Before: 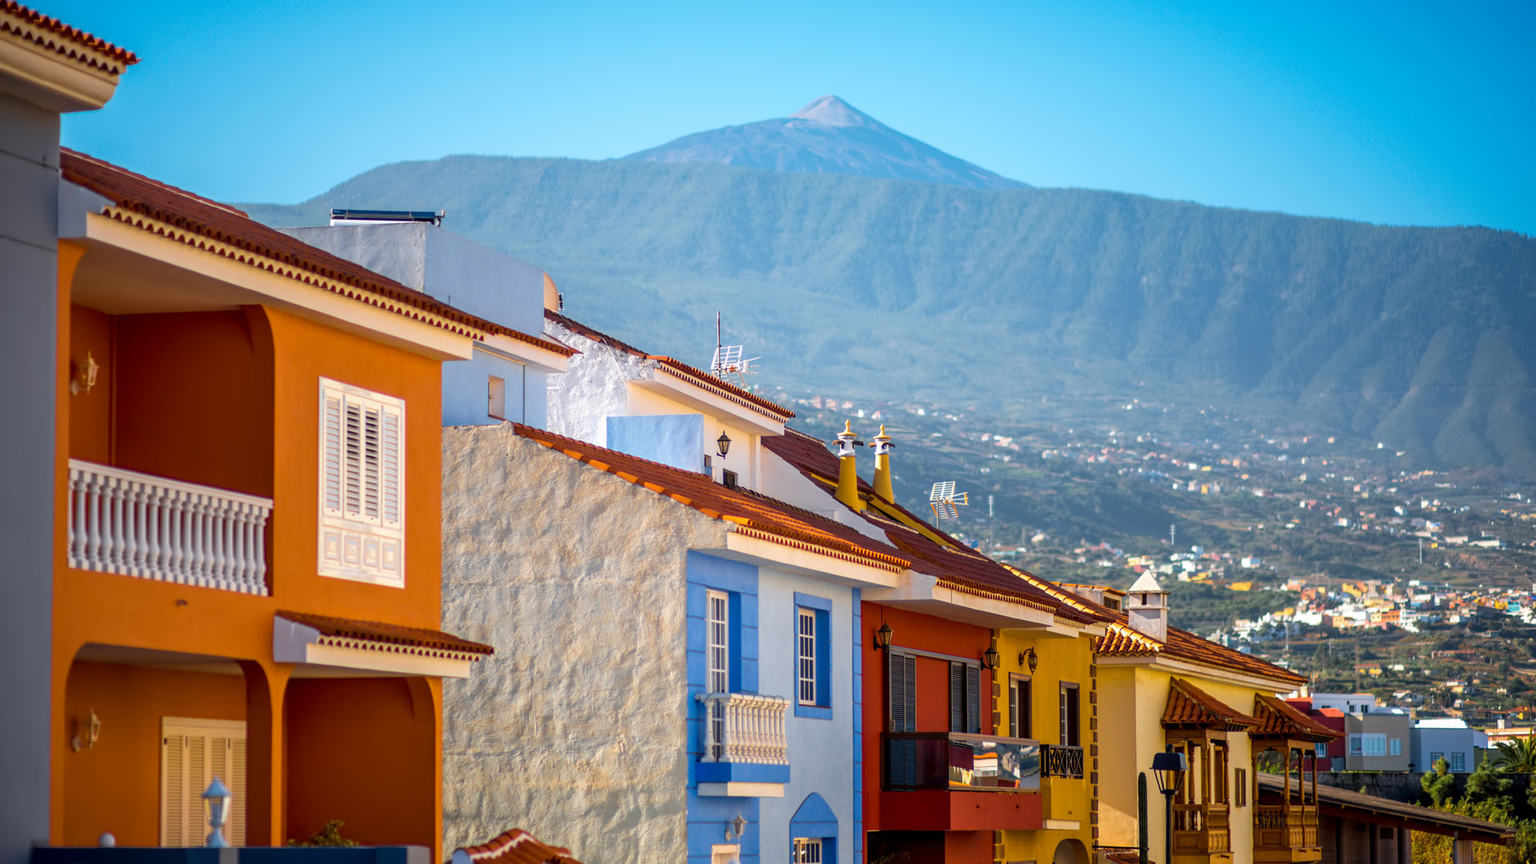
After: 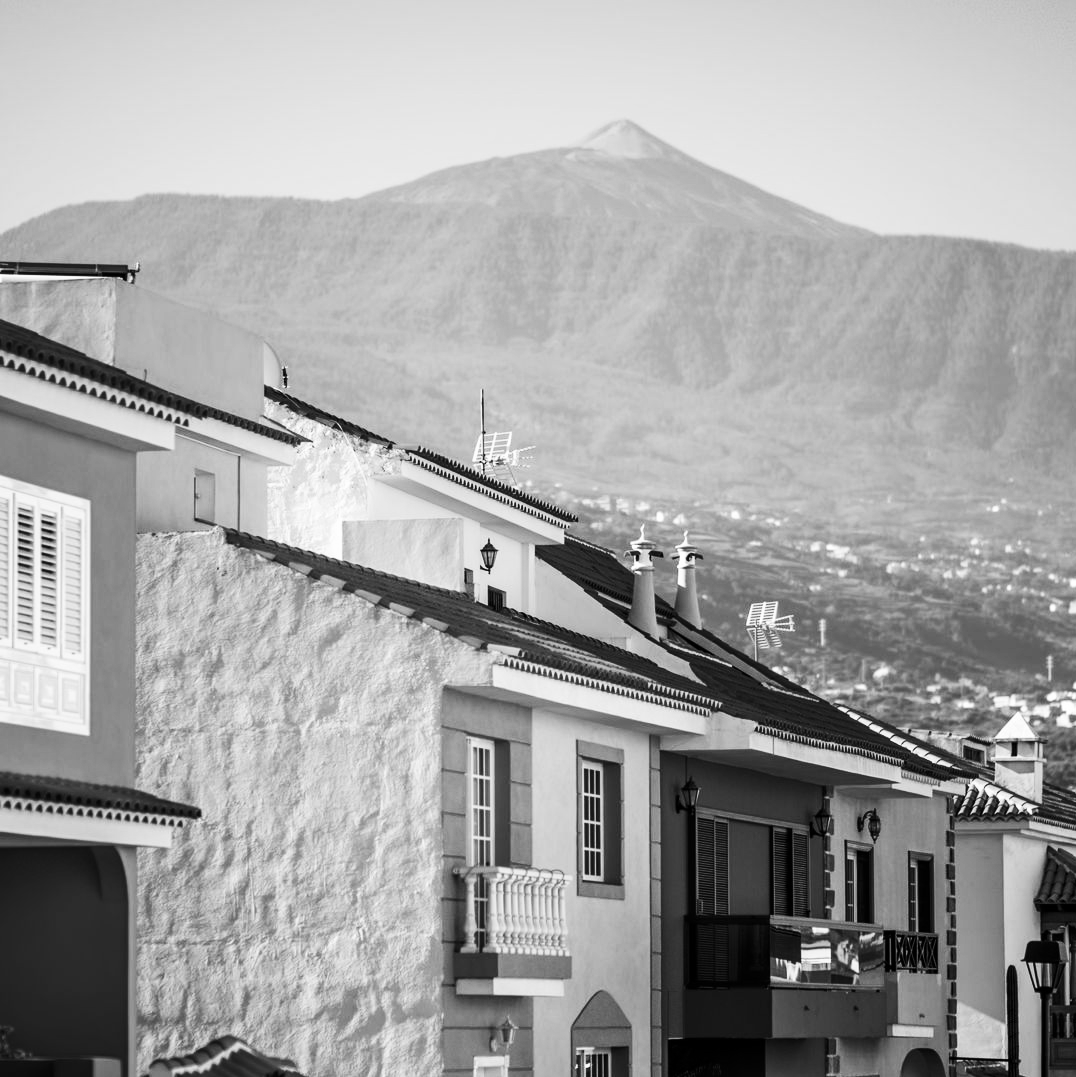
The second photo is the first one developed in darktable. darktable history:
white balance: red 0.967, blue 1.119, emerald 0.756
monochrome: on, module defaults
crop: left 21.674%, right 22.086%
contrast brightness saturation: contrast 0.28
